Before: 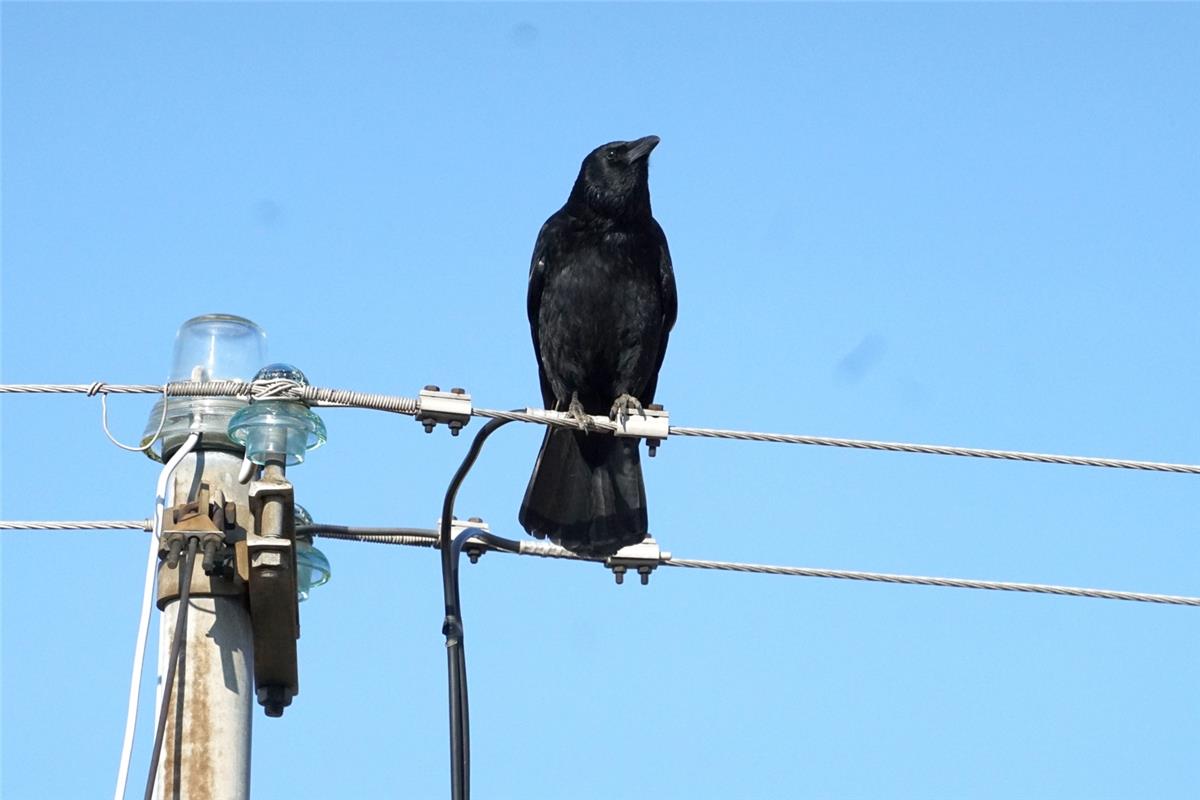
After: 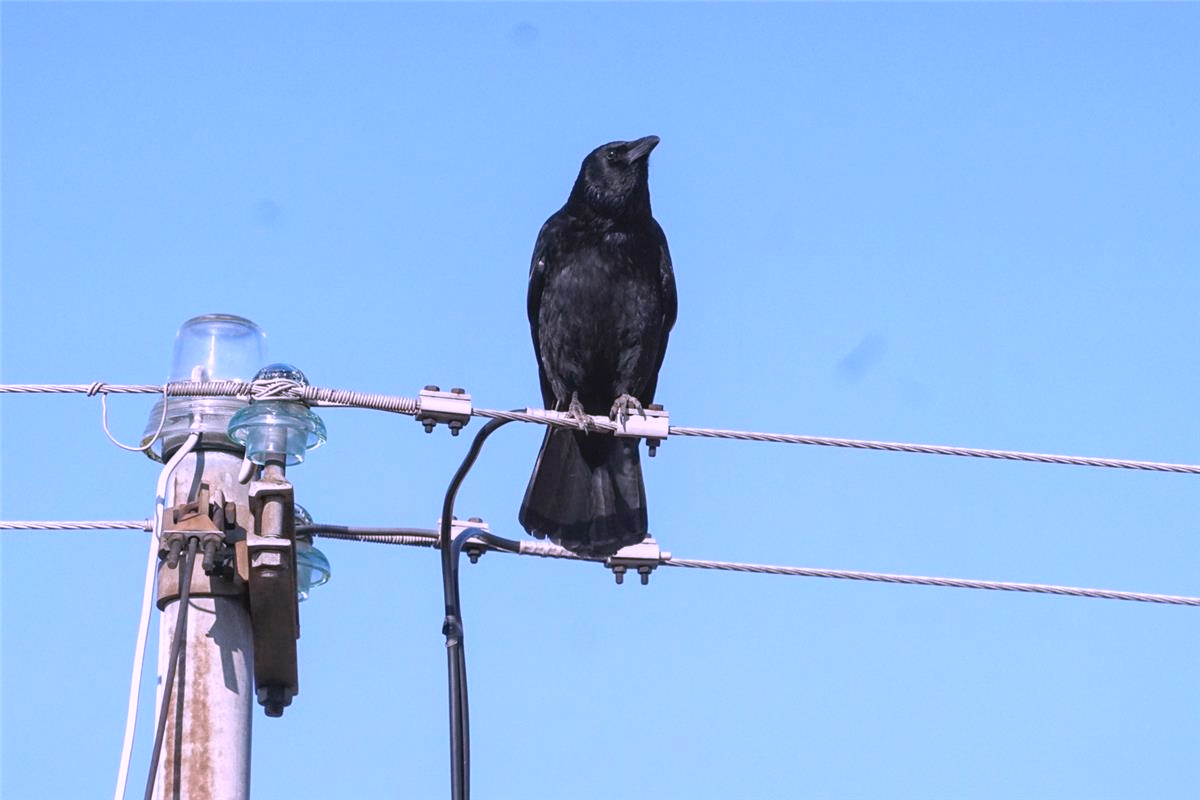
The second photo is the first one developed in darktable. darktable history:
local contrast: detail 109%
color correction: highlights a* 15.14, highlights b* -24.96
